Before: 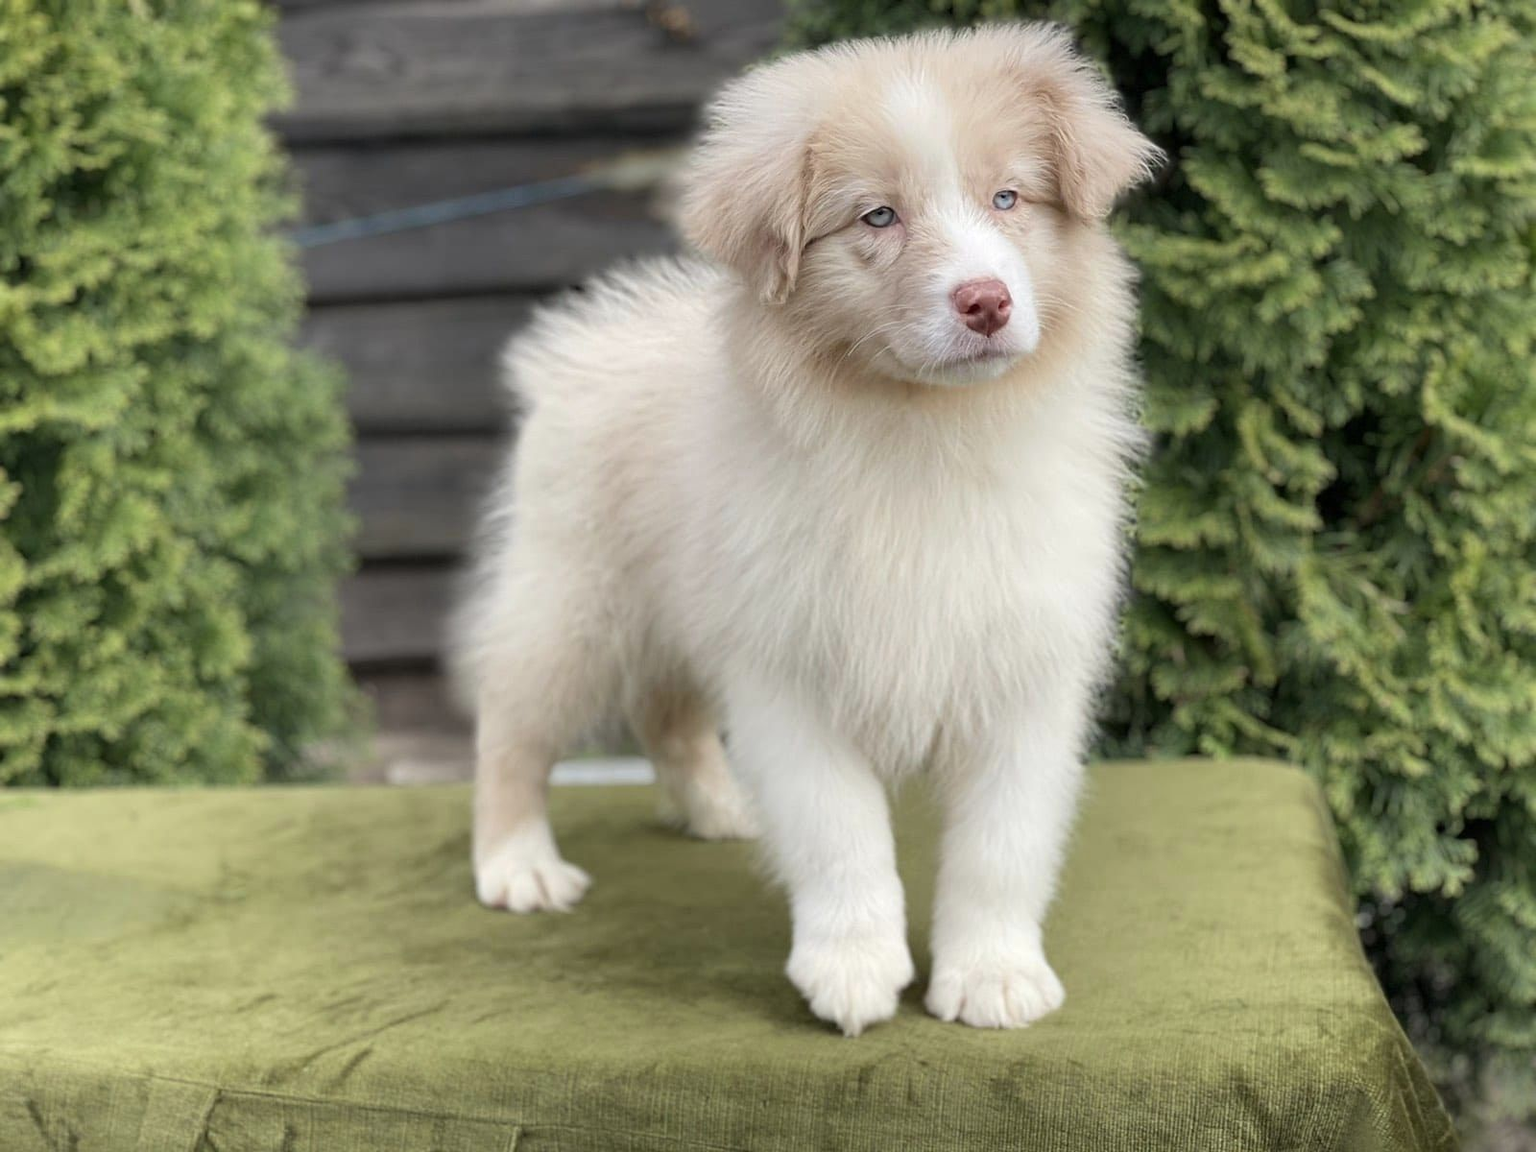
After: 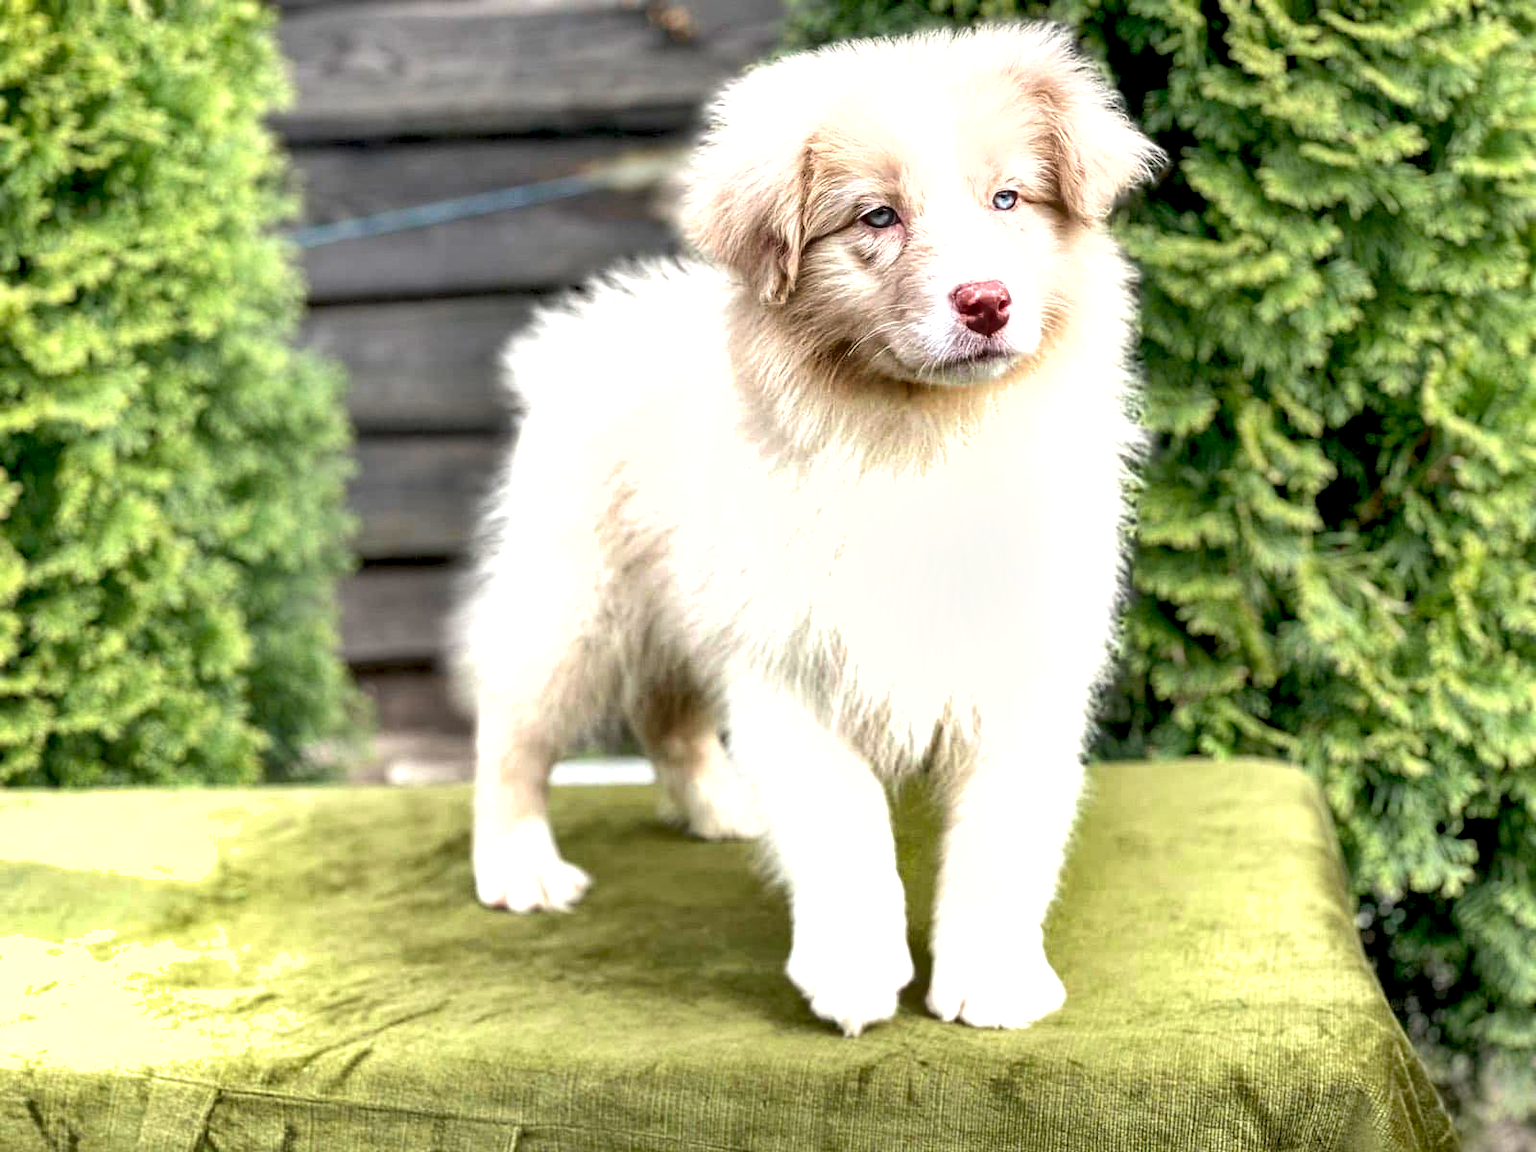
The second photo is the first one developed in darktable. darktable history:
shadows and highlights: soften with gaussian
local contrast: on, module defaults
exposure: black level correction 0.011, exposure 1.088 EV, compensate exposure bias true, compensate highlight preservation false
